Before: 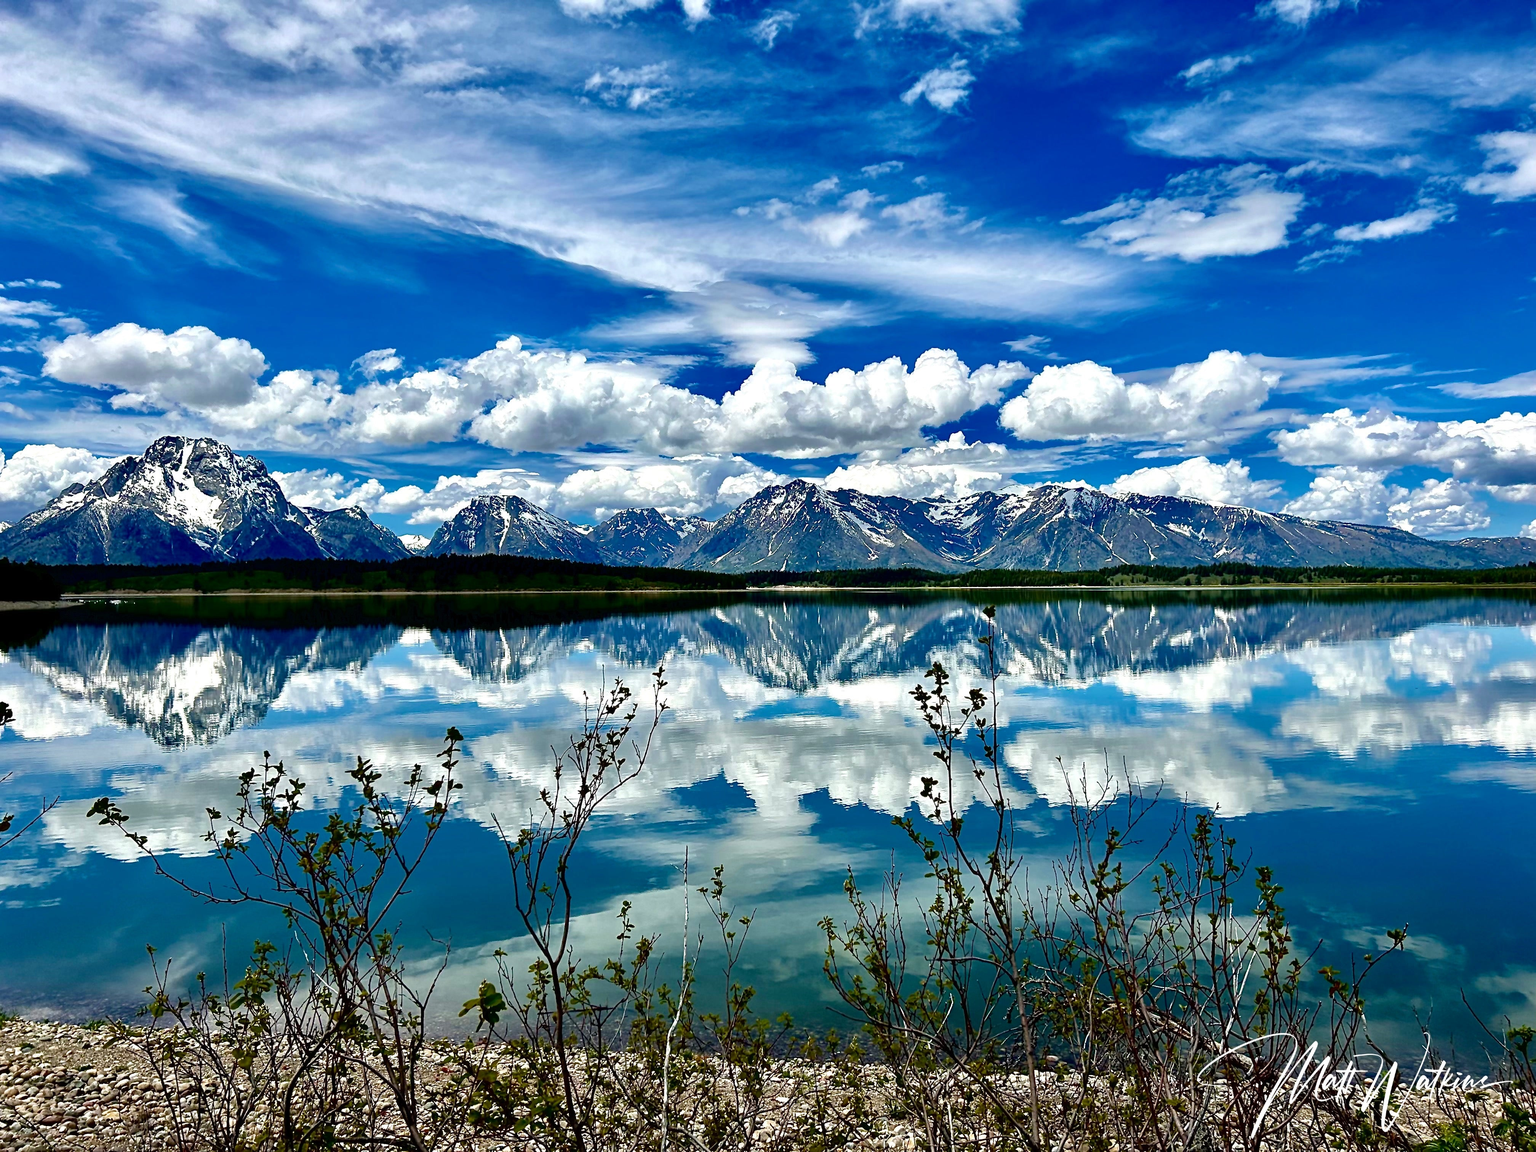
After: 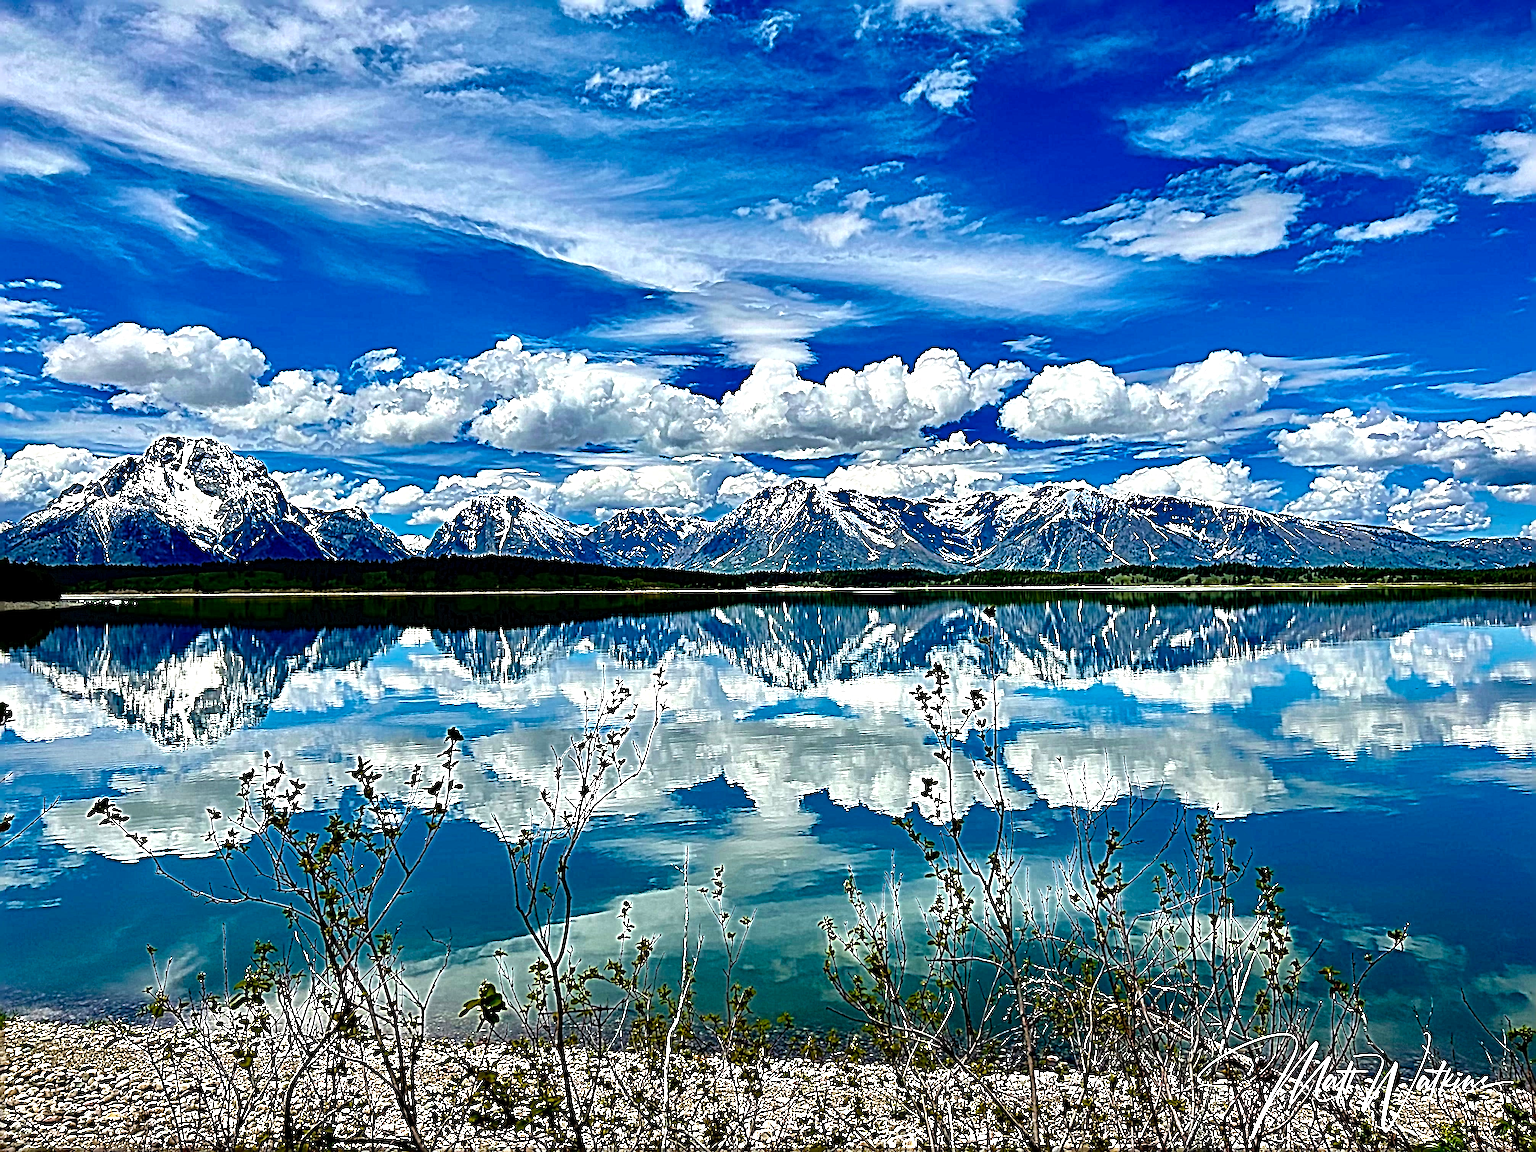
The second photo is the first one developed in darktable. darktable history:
sharpen: radius 6.3, amount 1.8, threshold 0
color balance rgb: perceptual saturation grading › global saturation 20%, global vibrance 20%
